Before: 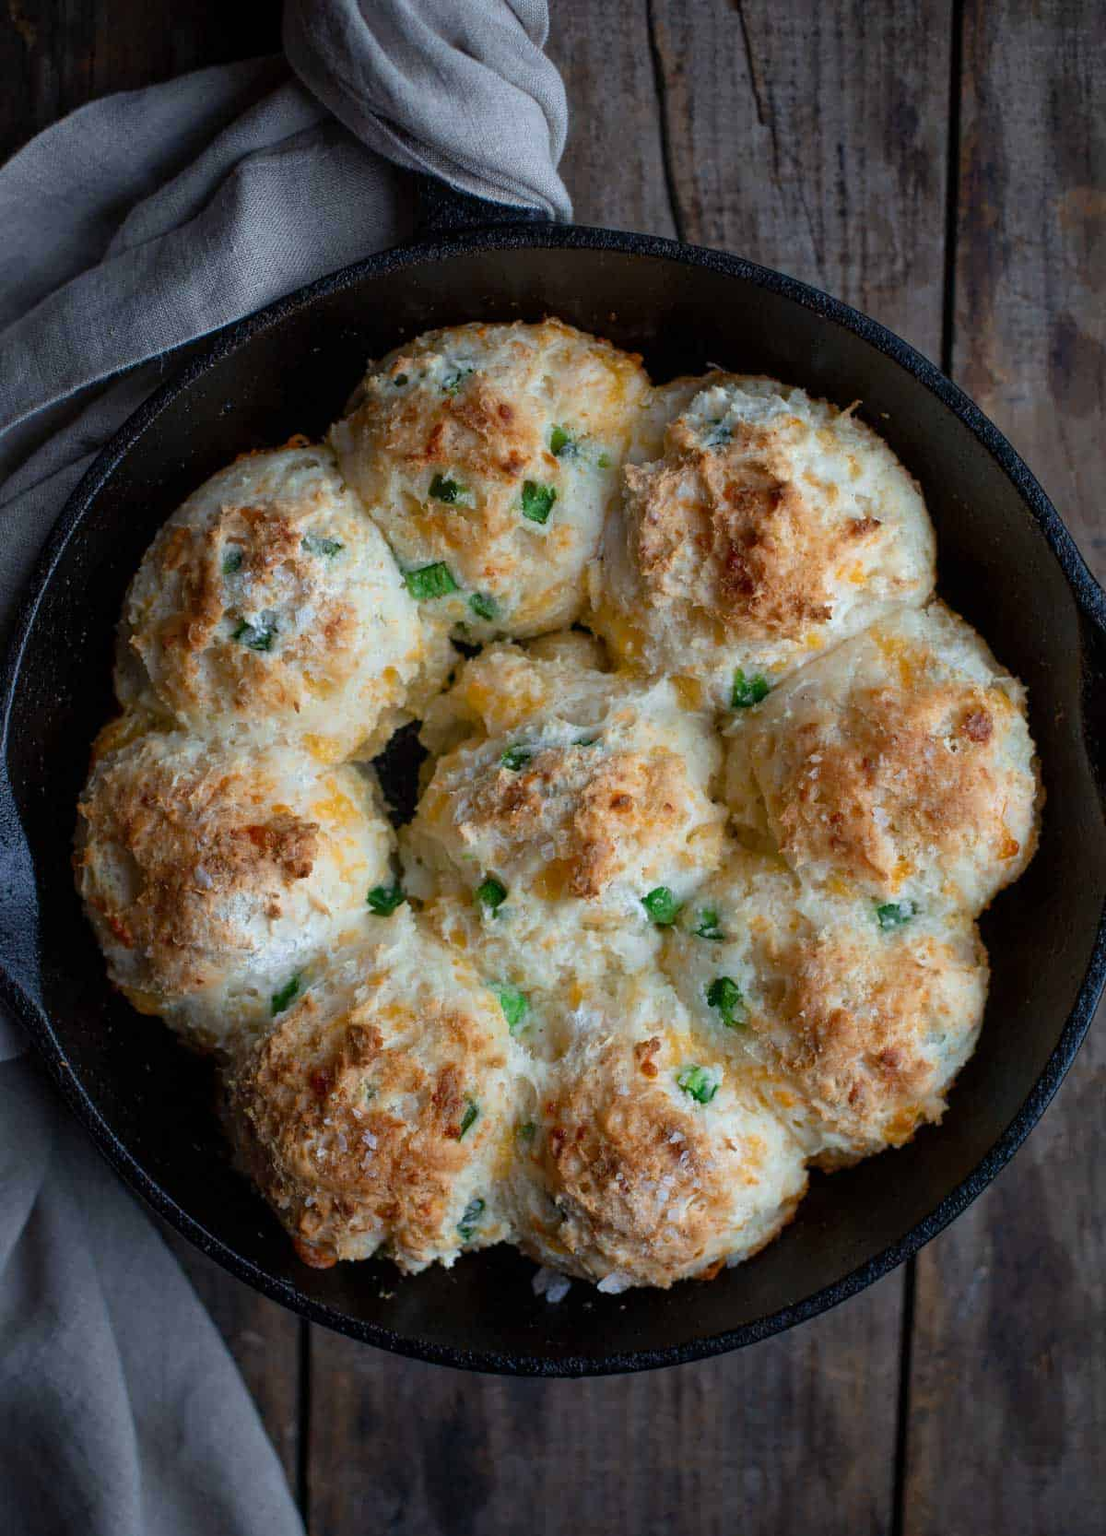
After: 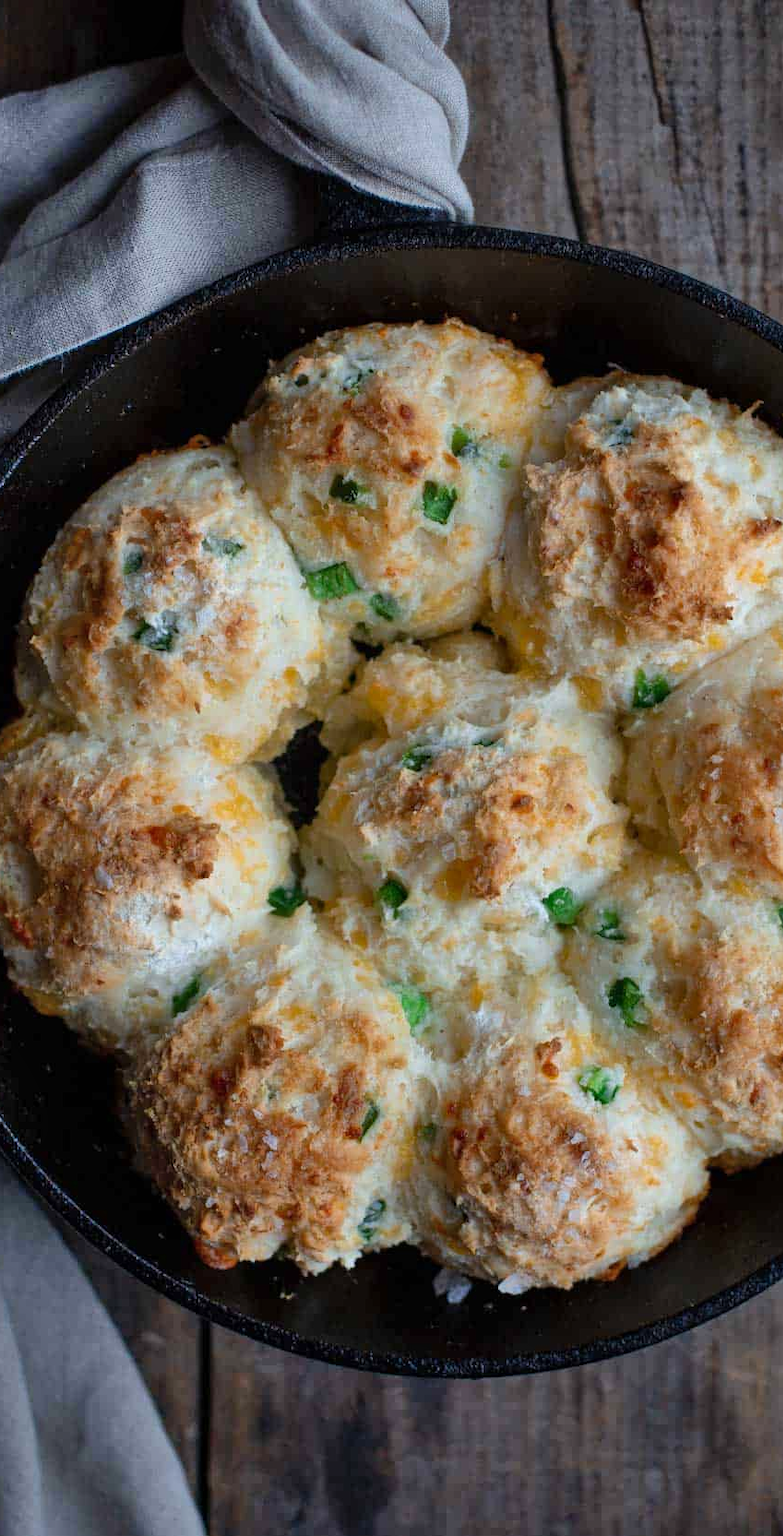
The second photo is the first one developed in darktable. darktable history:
shadows and highlights: soften with gaussian
rotate and perspective: automatic cropping original format, crop left 0, crop top 0
crop and rotate: left 9.061%, right 20.142%
